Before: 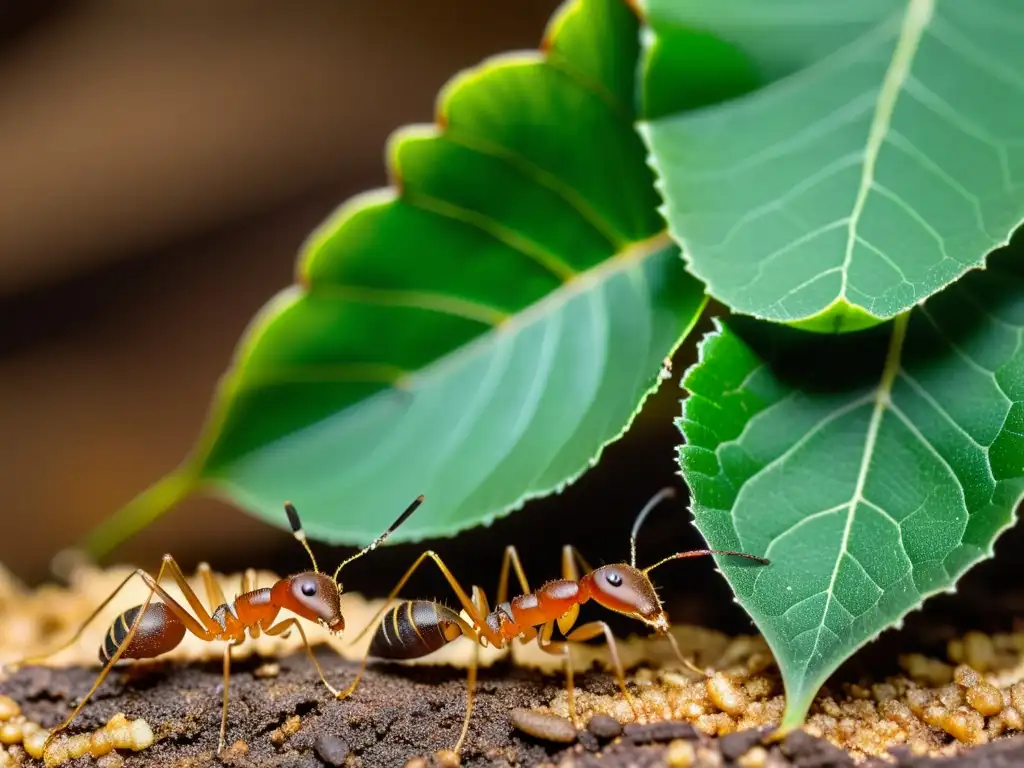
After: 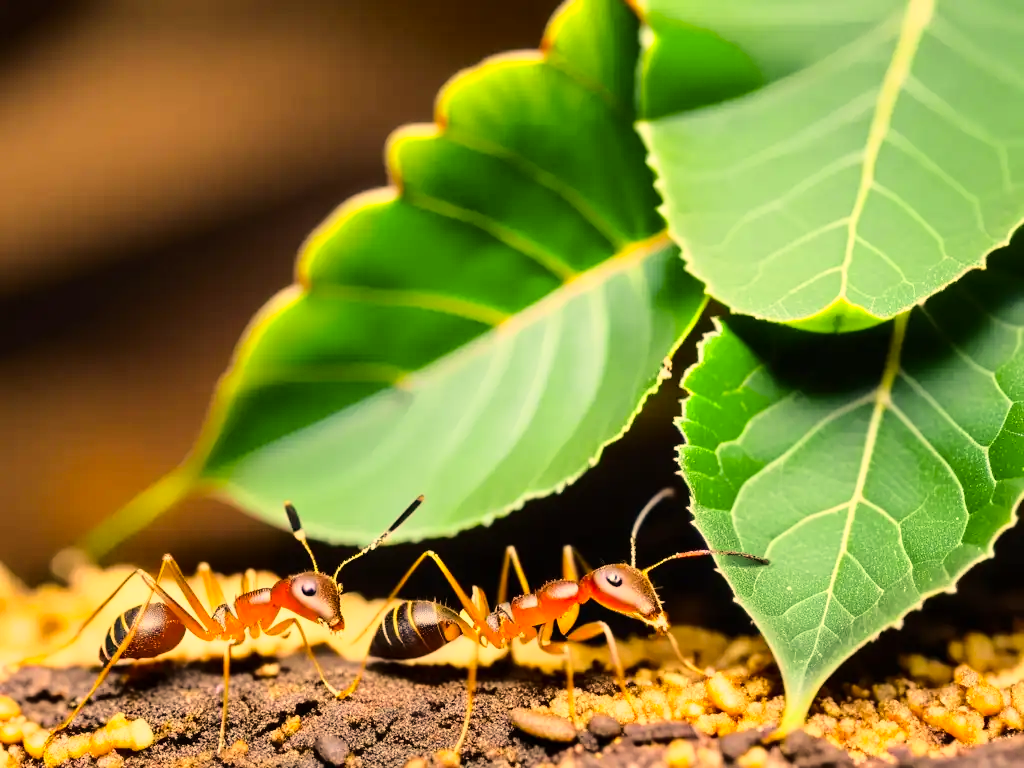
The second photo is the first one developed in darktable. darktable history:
base curve: curves: ch0 [(0, 0) (0.028, 0.03) (0.121, 0.232) (0.46, 0.748) (0.859, 0.968) (1, 1)]
color correction: highlights a* 14.82, highlights b* 30.88
